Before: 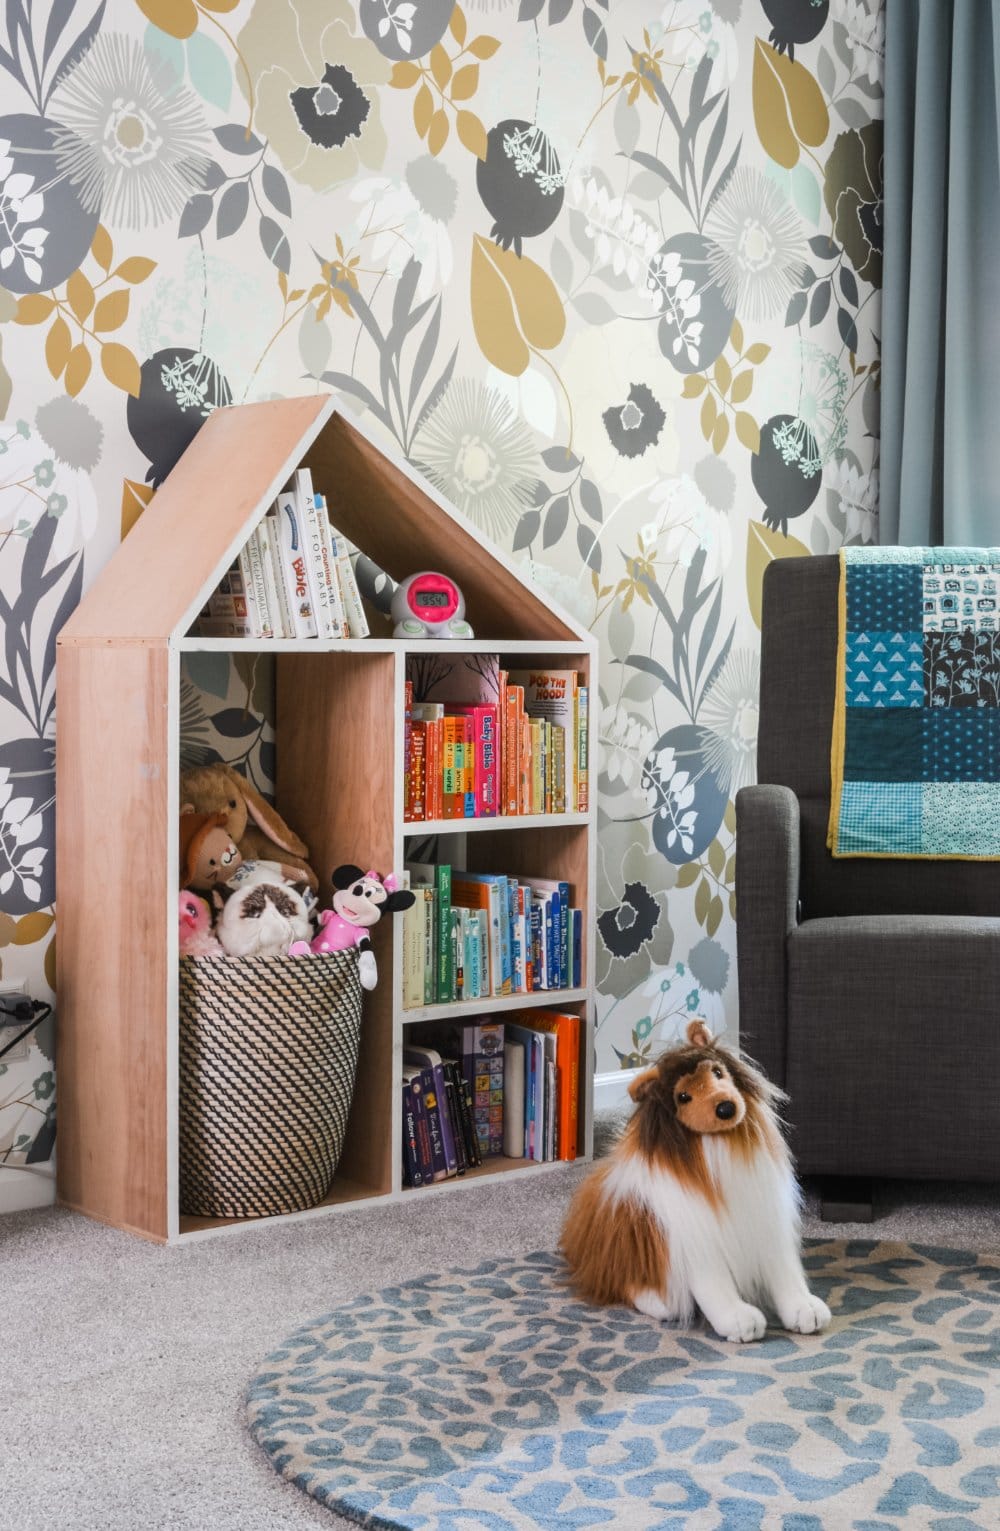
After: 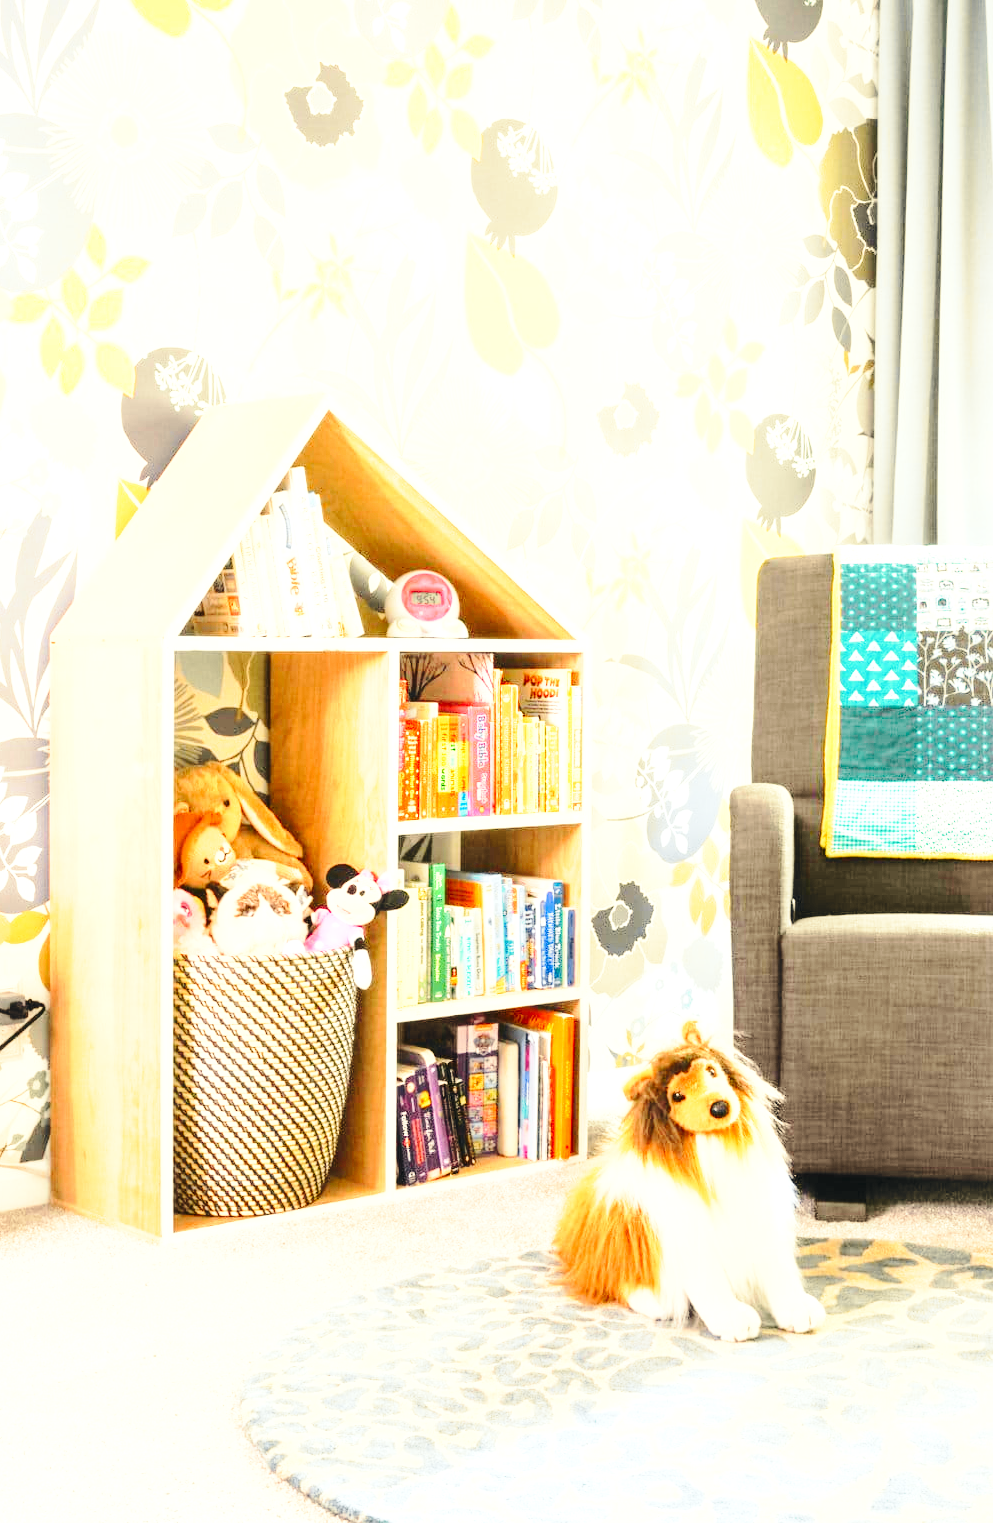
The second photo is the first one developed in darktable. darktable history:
crop and rotate: left 0.614%, top 0.179%, bottom 0.309%
tone curve: curves: ch0 [(0, 0) (0.071, 0.06) (0.253, 0.242) (0.437, 0.498) (0.55, 0.644) (0.657, 0.749) (0.823, 0.876) (1, 0.99)]; ch1 [(0, 0) (0.346, 0.307) (0.408, 0.369) (0.453, 0.457) (0.476, 0.489) (0.502, 0.493) (0.521, 0.515) (0.537, 0.531) (0.612, 0.641) (0.676, 0.728) (1, 1)]; ch2 [(0, 0) (0.346, 0.34) (0.434, 0.46) (0.485, 0.494) (0.5, 0.494) (0.511, 0.504) (0.537, 0.551) (0.579, 0.599) (0.625, 0.686) (1, 1)], color space Lab, independent channels, preserve colors none
white balance: red 1.123, blue 0.83
base curve: curves: ch0 [(0, 0) (0.028, 0.03) (0.121, 0.232) (0.46, 0.748) (0.859, 0.968) (1, 1)], preserve colors none
exposure: black level correction 0, exposure 1.741 EV, compensate exposure bias true, compensate highlight preservation false
